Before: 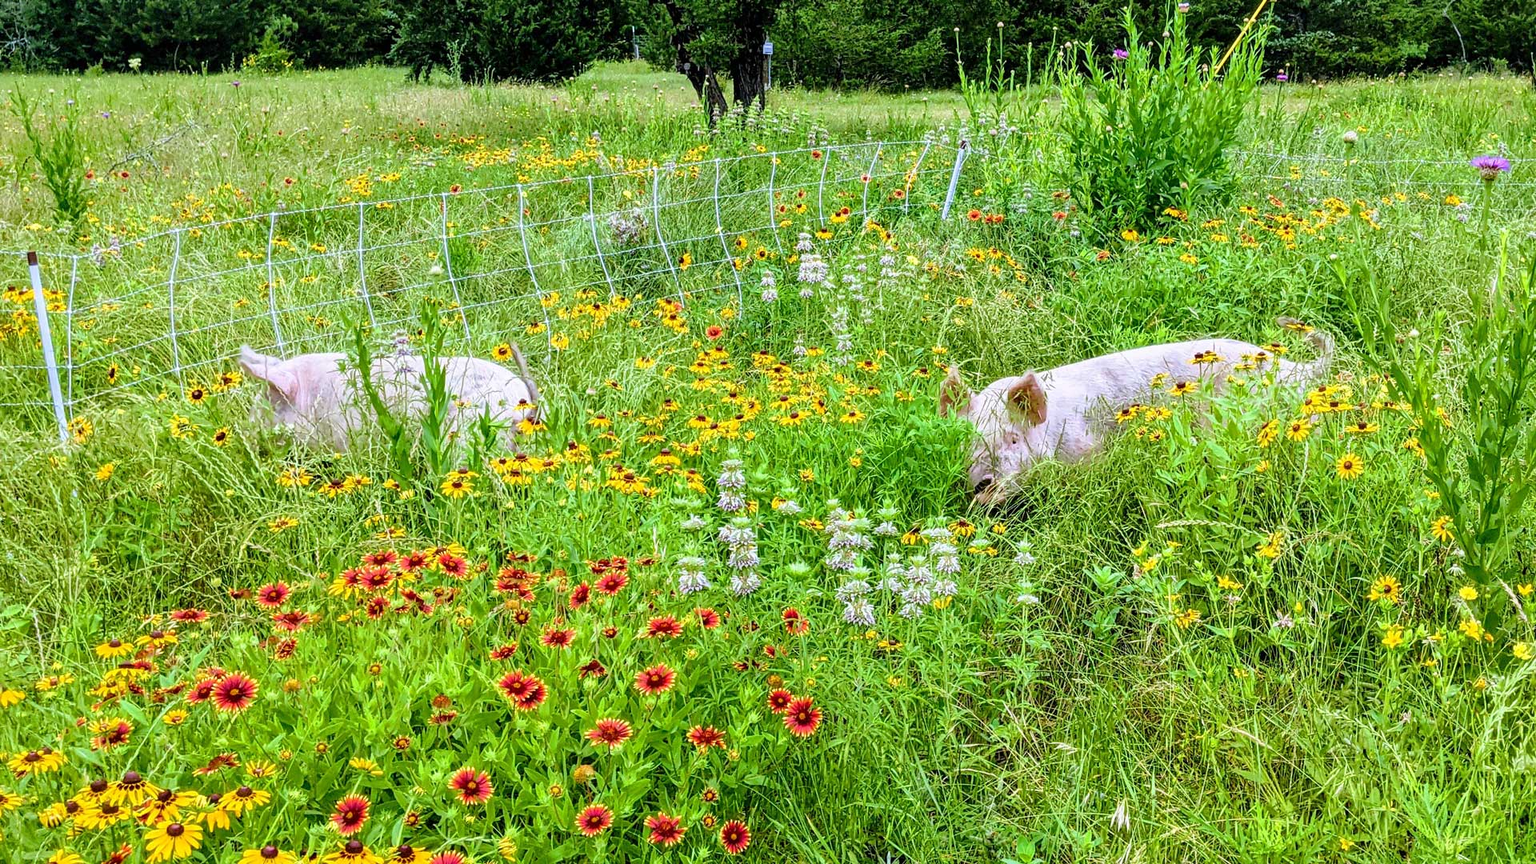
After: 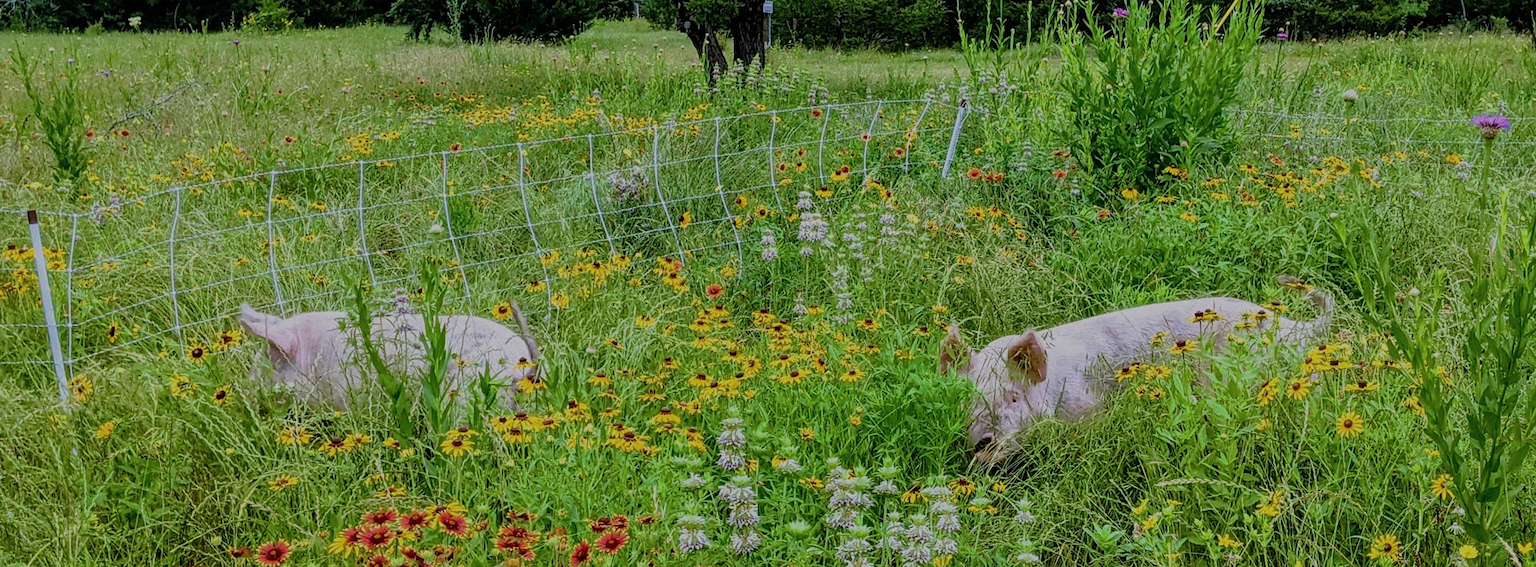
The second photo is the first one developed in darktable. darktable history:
crop and rotate: top 4.848%, bottom 29.503%
contrast brightness saturation: contrast 0.01, saturation -0.05
exposure: exposure -1 EV, compensate highlight preservation false
